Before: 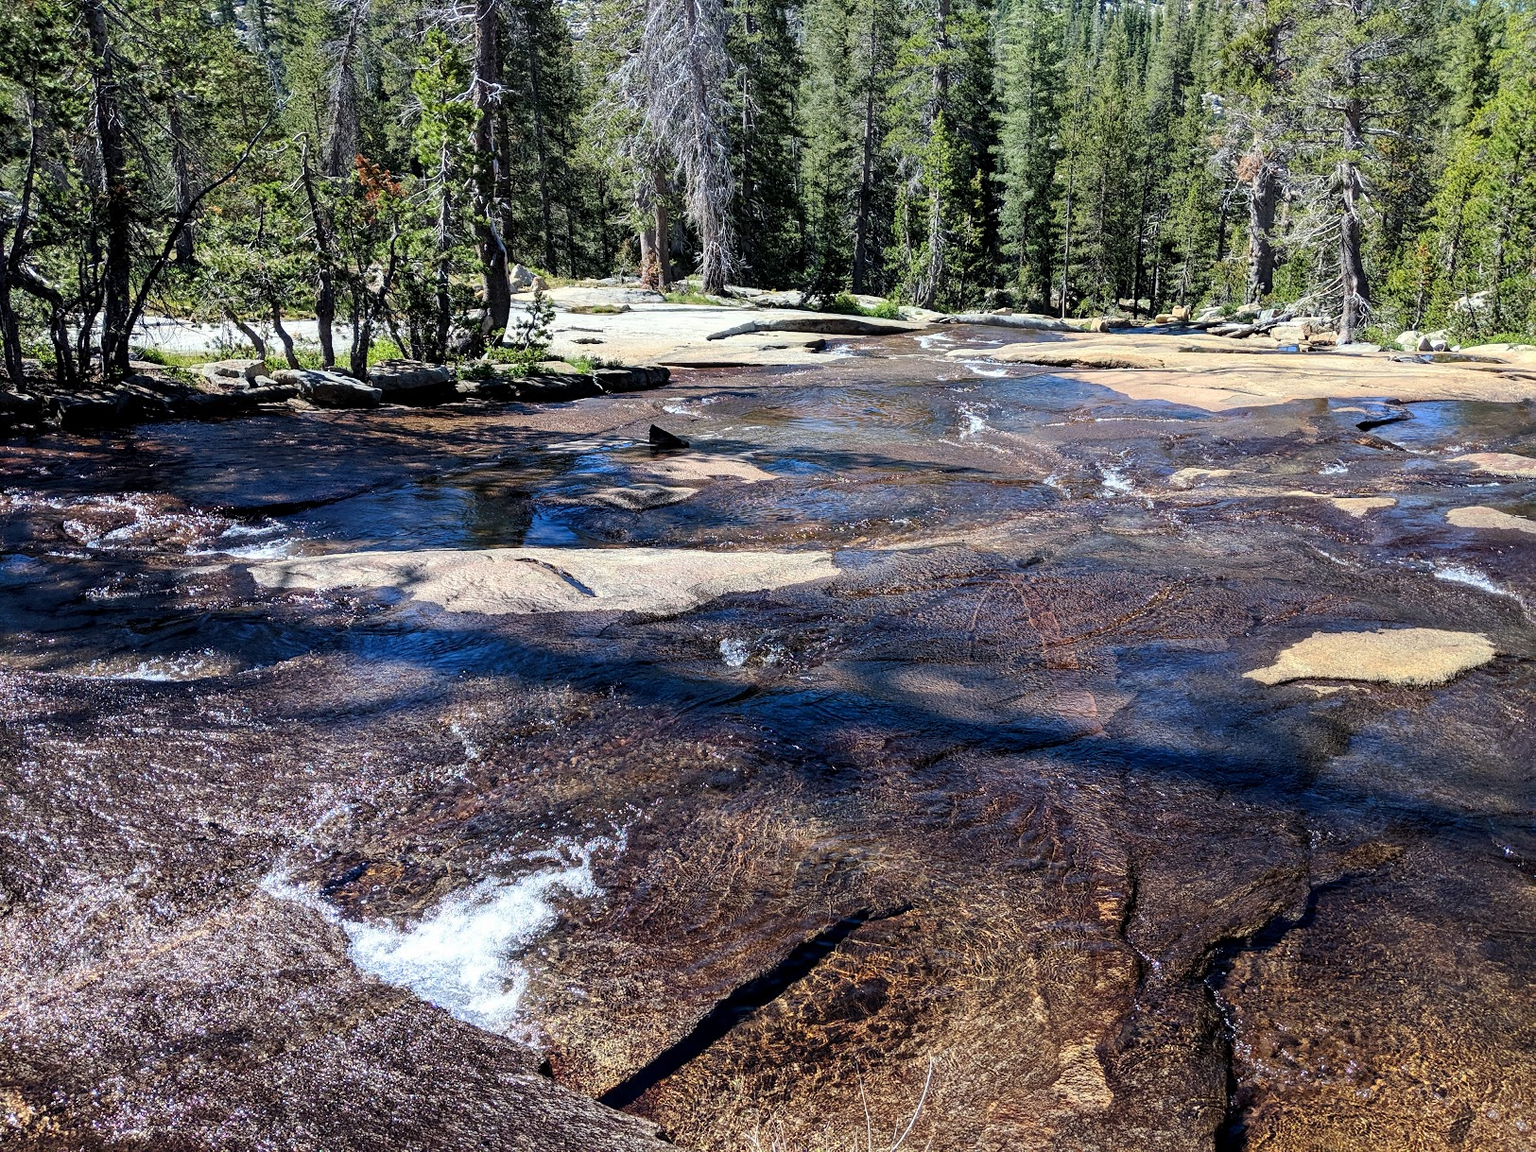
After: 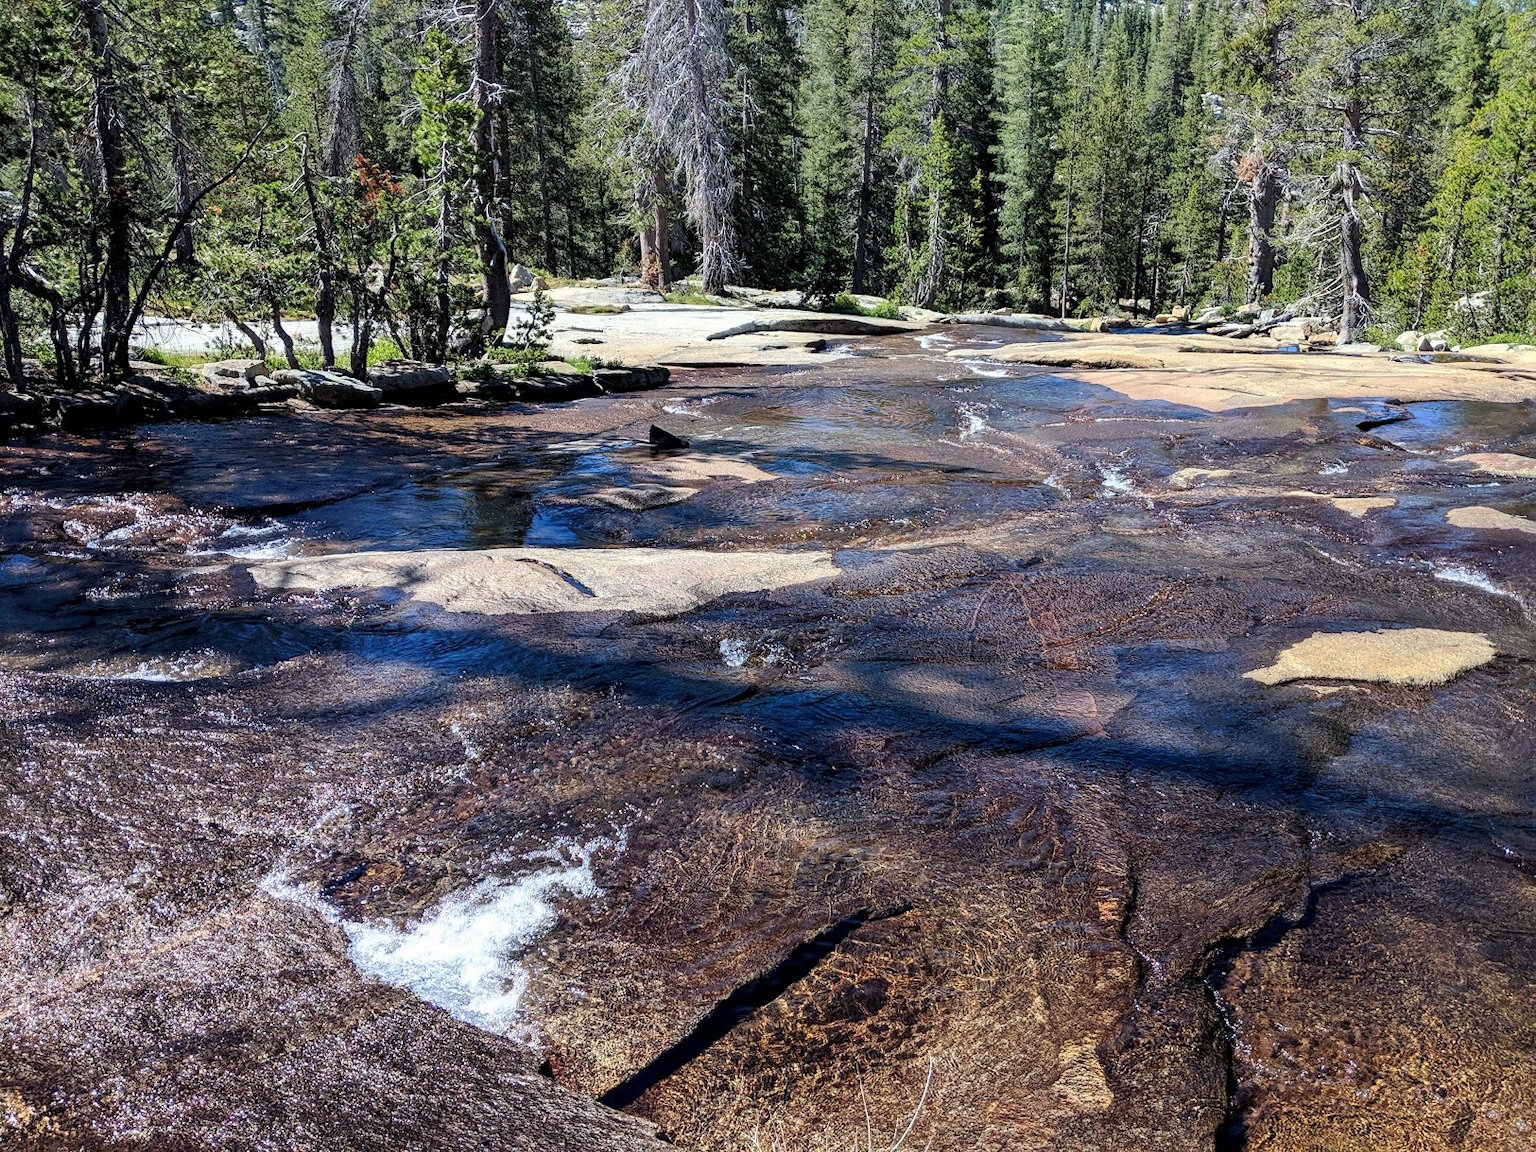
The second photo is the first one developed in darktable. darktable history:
shadows and highlights: shadows 26, highlights -26.04
